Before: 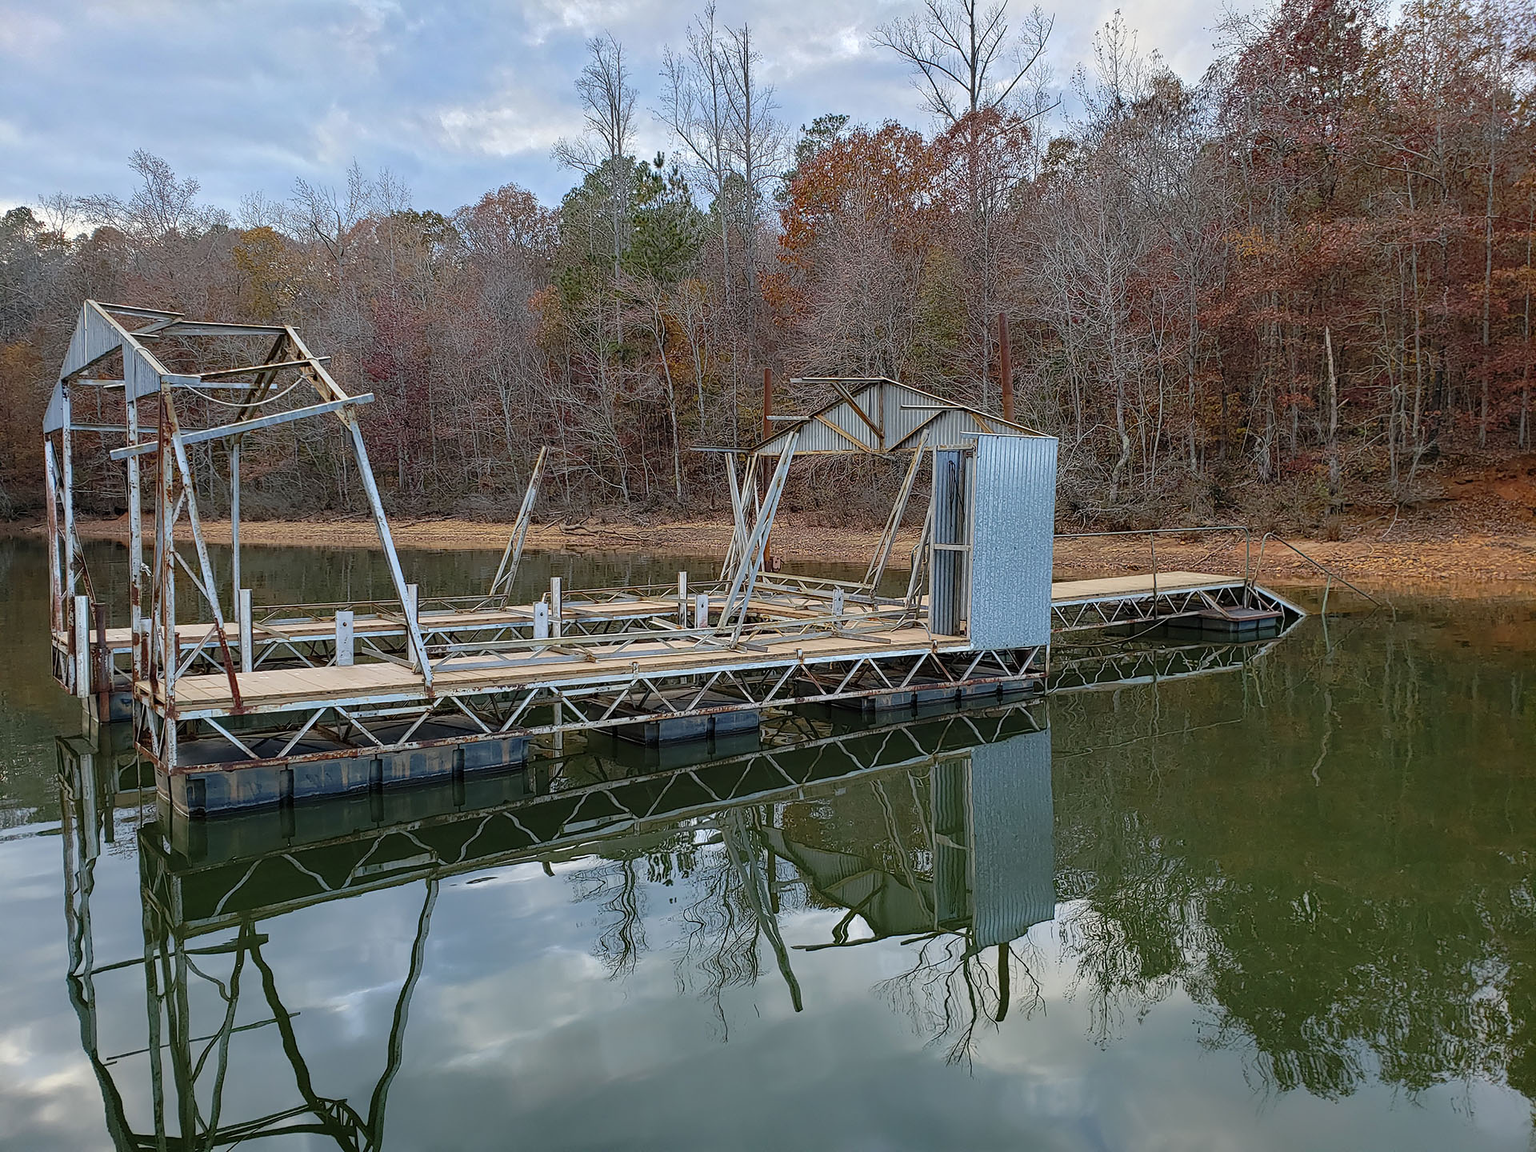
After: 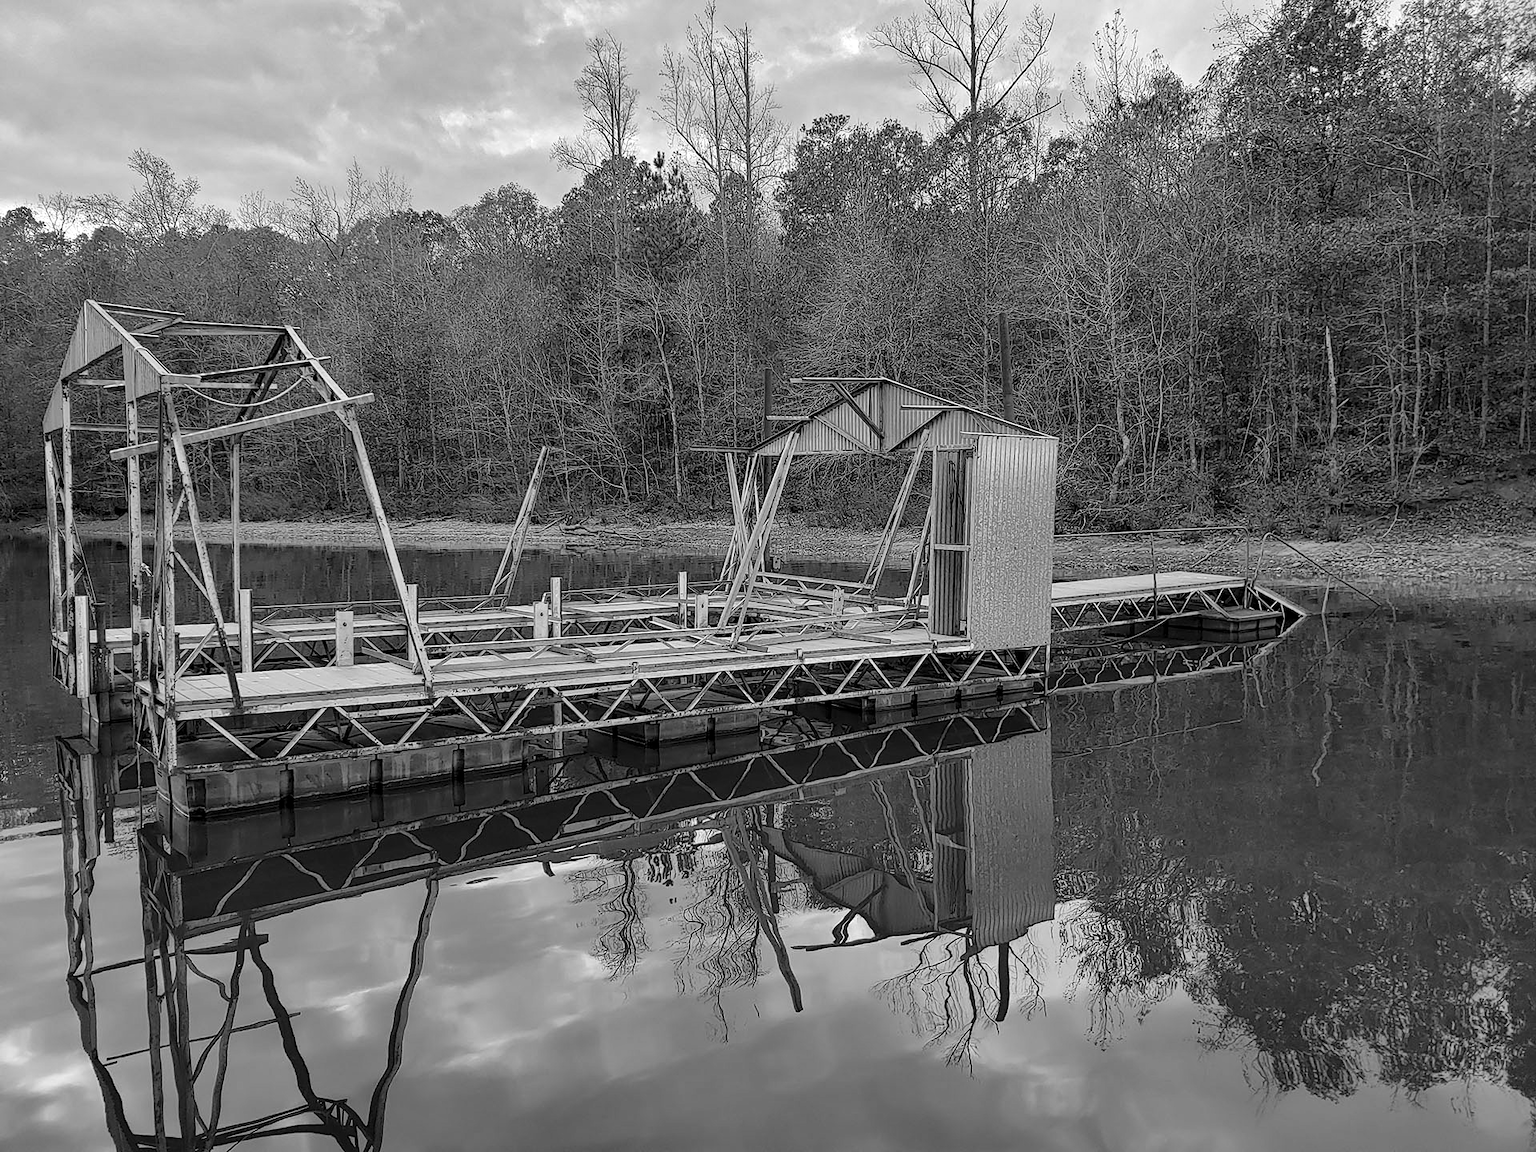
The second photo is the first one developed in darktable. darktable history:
monochrome: on, module defaults
local contrast: mode bilateral grid, contrast 20, coarseness 50, detail 141%, midtone range 0.2
